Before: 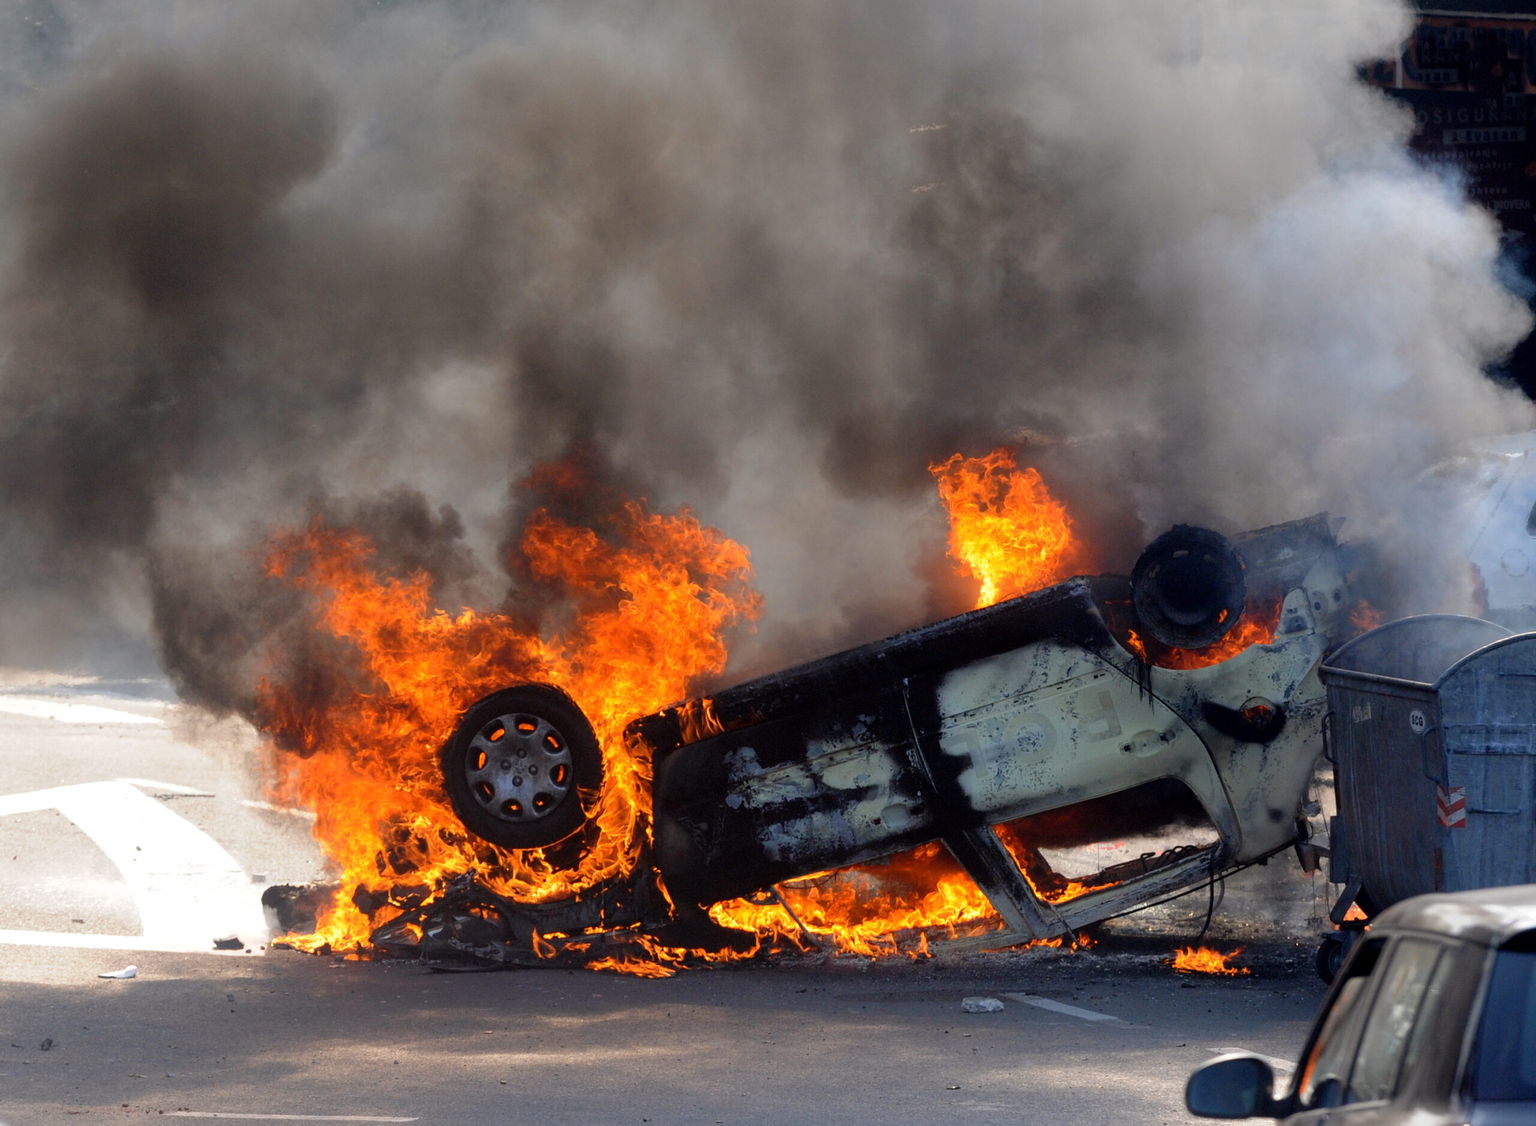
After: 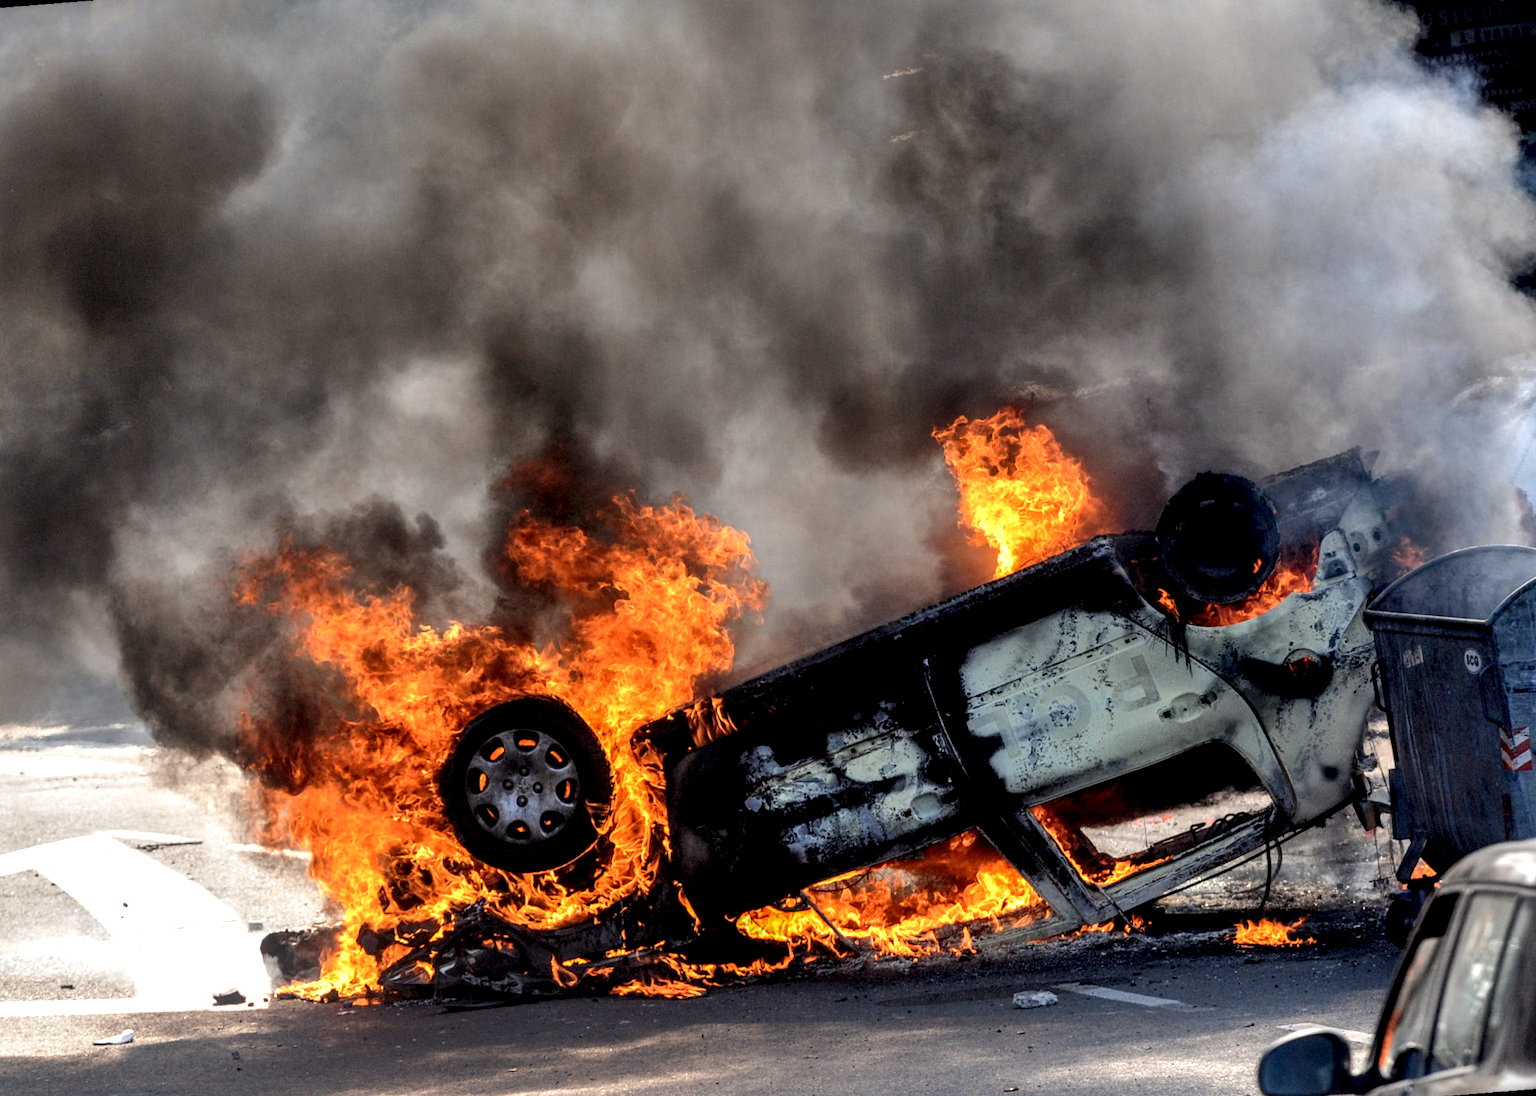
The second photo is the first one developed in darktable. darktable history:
rotate and perspective: rotation -4.57°, crop left 0.054, crop right 0.944, crop top 0.087, crop bottom 0.914
shadows and highlights: radius 133.83, soften with gaussian
local contrast: highlights 19%, detail 186%
